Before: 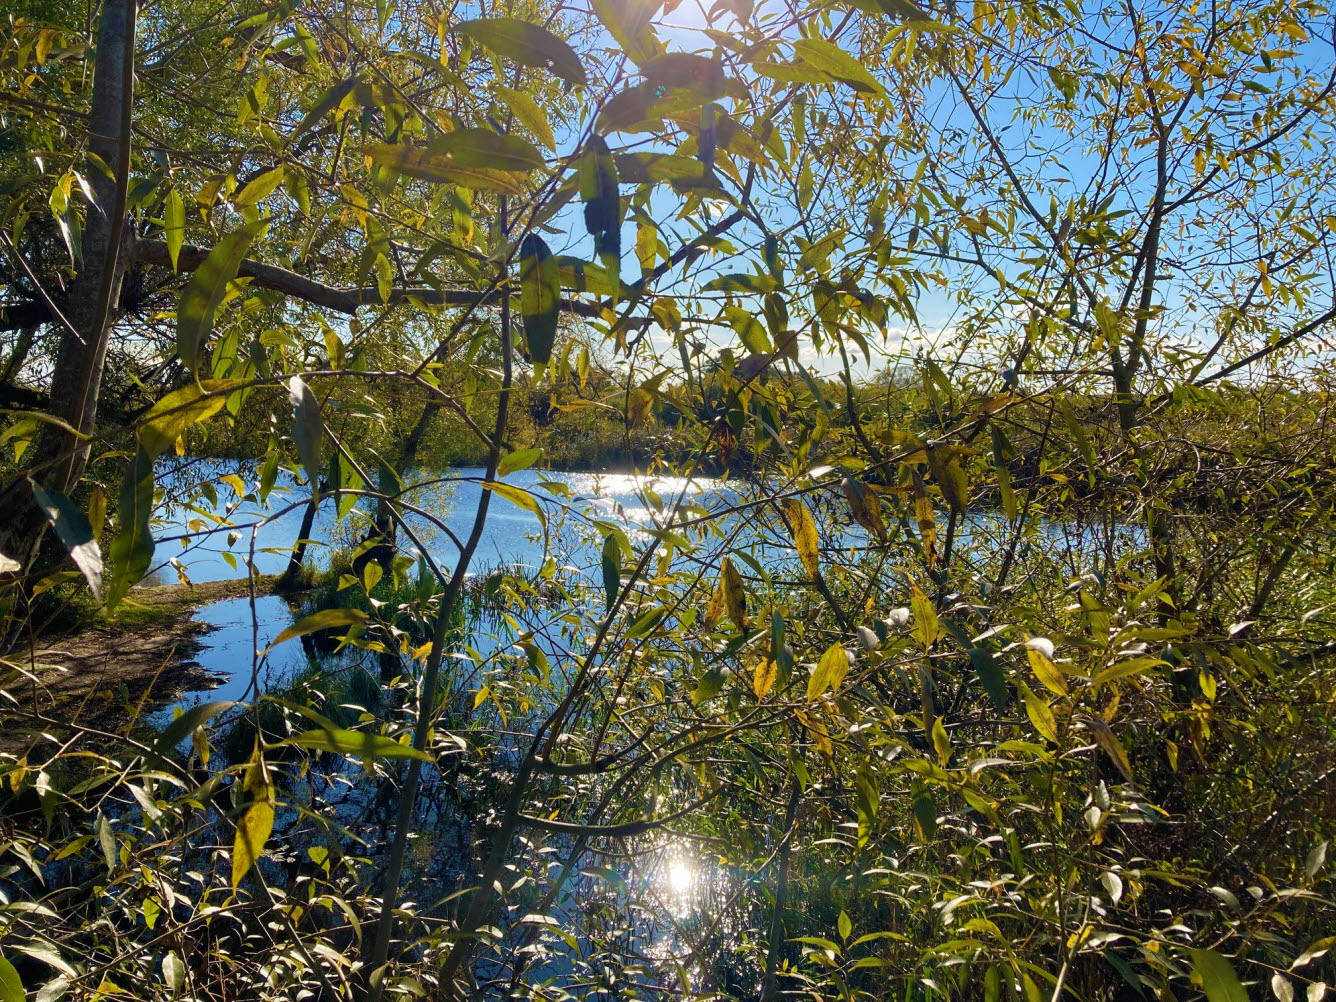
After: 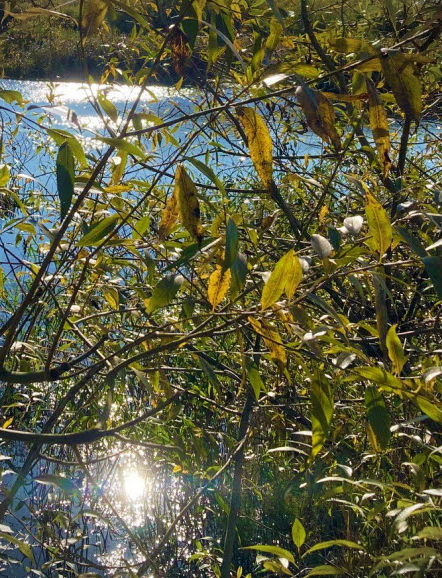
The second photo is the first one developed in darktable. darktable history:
crop: left 40.878%, top 39.176%, right 25.993%, bottom 3.081%
vignetting: fall-off start 92.6%, brightness -0.52, saturation -0.51, center (-0.012, 0)
